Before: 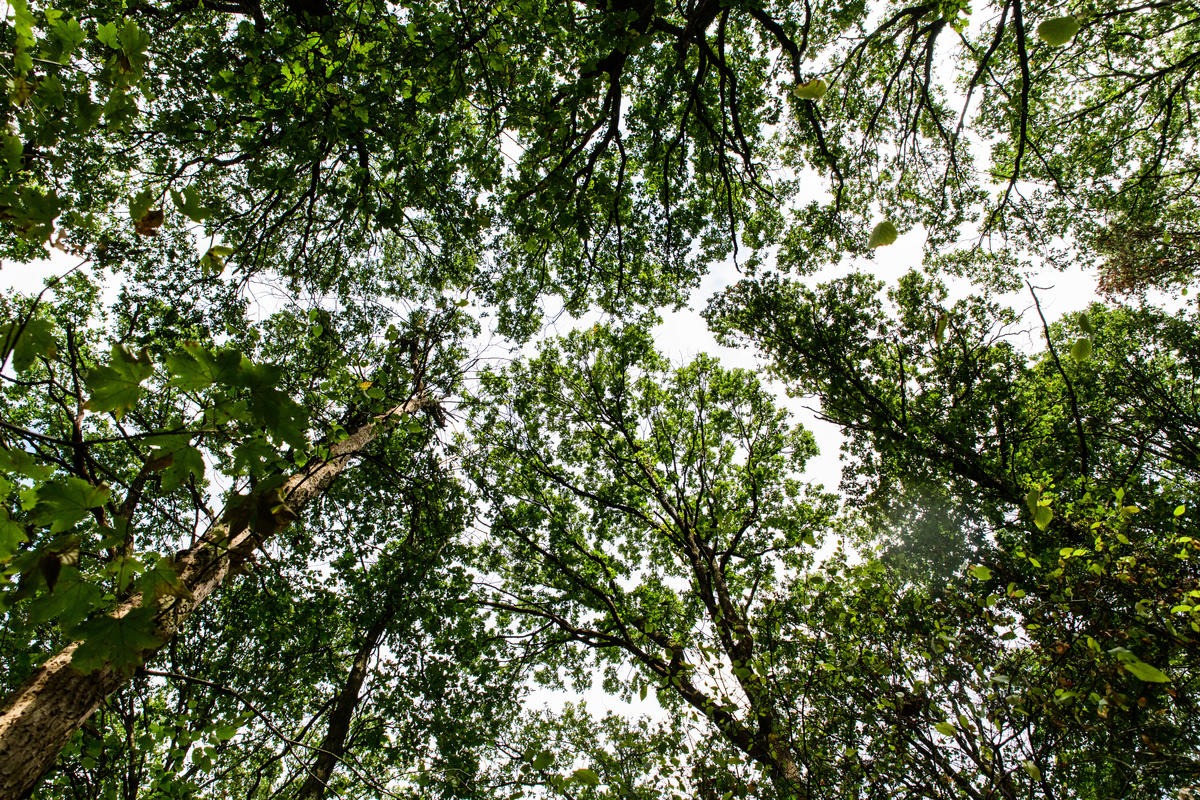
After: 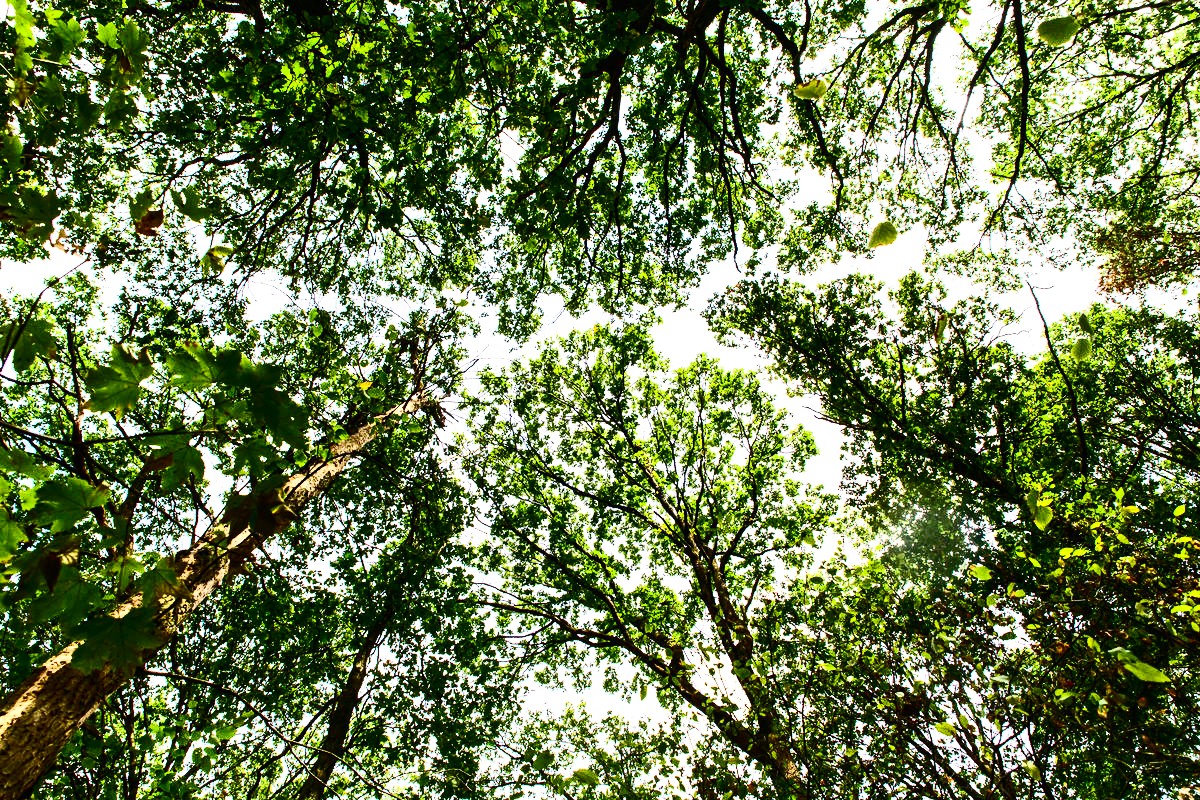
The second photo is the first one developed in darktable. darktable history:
exposure: black level correction 0, exposure 0.7 EV, compensate exposure bias true, compensate highlight preservation false
color balance rgb: perceptual saturation grading › global saturation 20%, perceptual saturation grading › highlights -25%, perceptual saturation grading › shadows 50%
contrast brightness saturation: contrast 0.4, brightness 0.1, saturation 0.21
